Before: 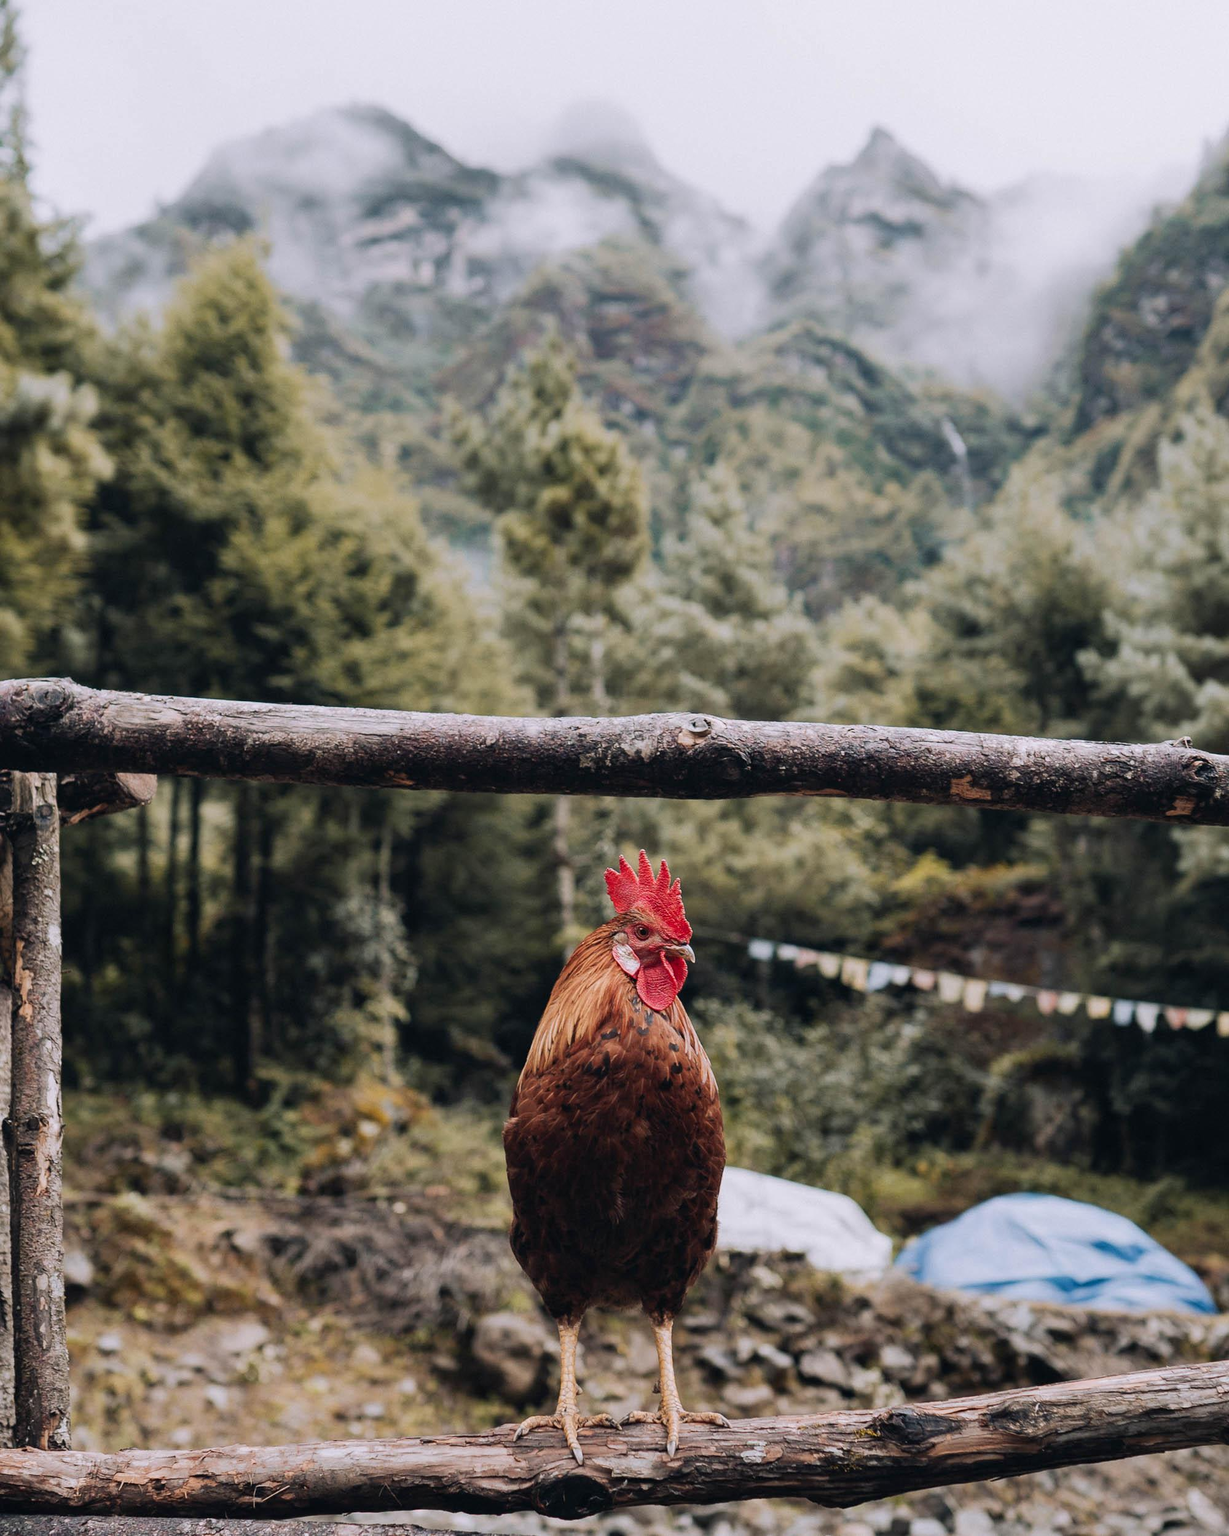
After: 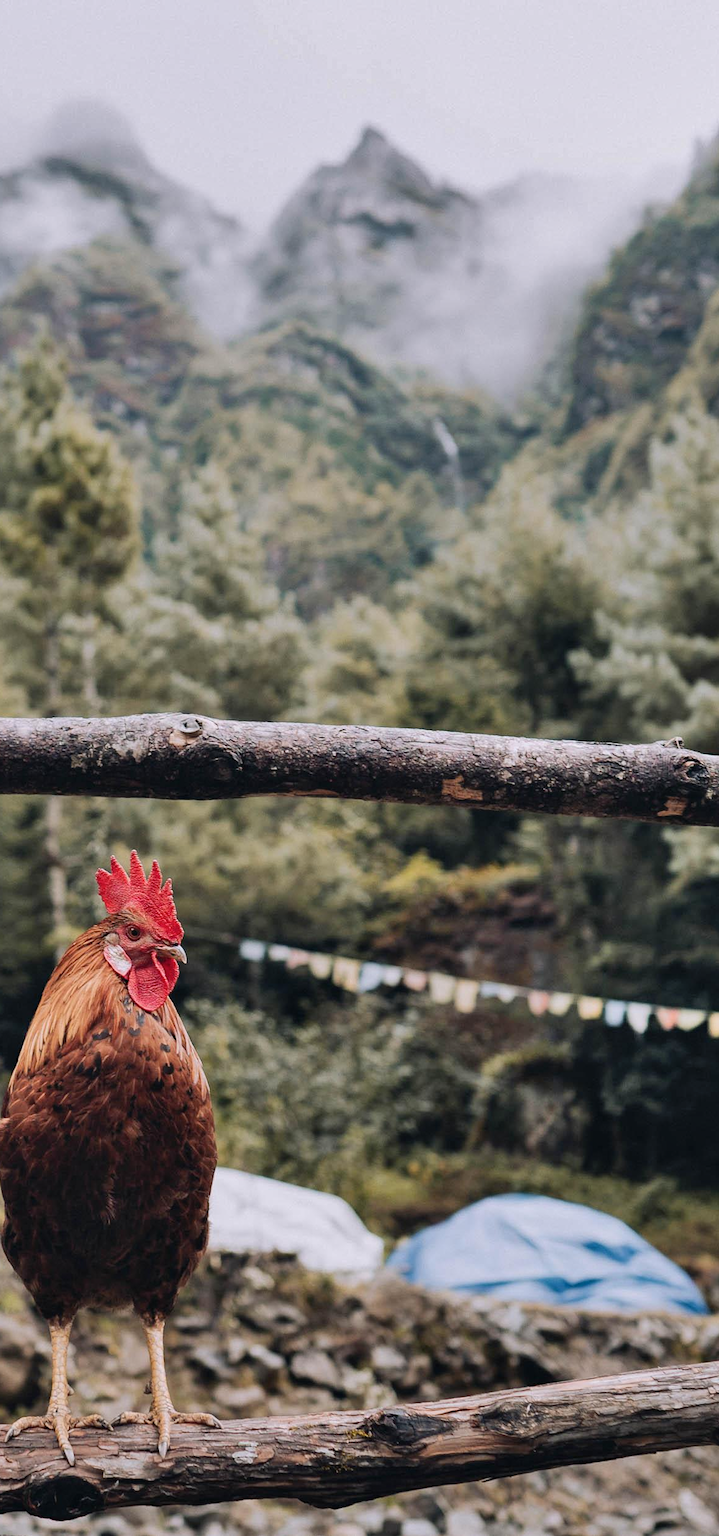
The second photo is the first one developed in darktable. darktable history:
shadows and highlights: low approximation 0.01, soften with gaussian
crop: left 41.402%
